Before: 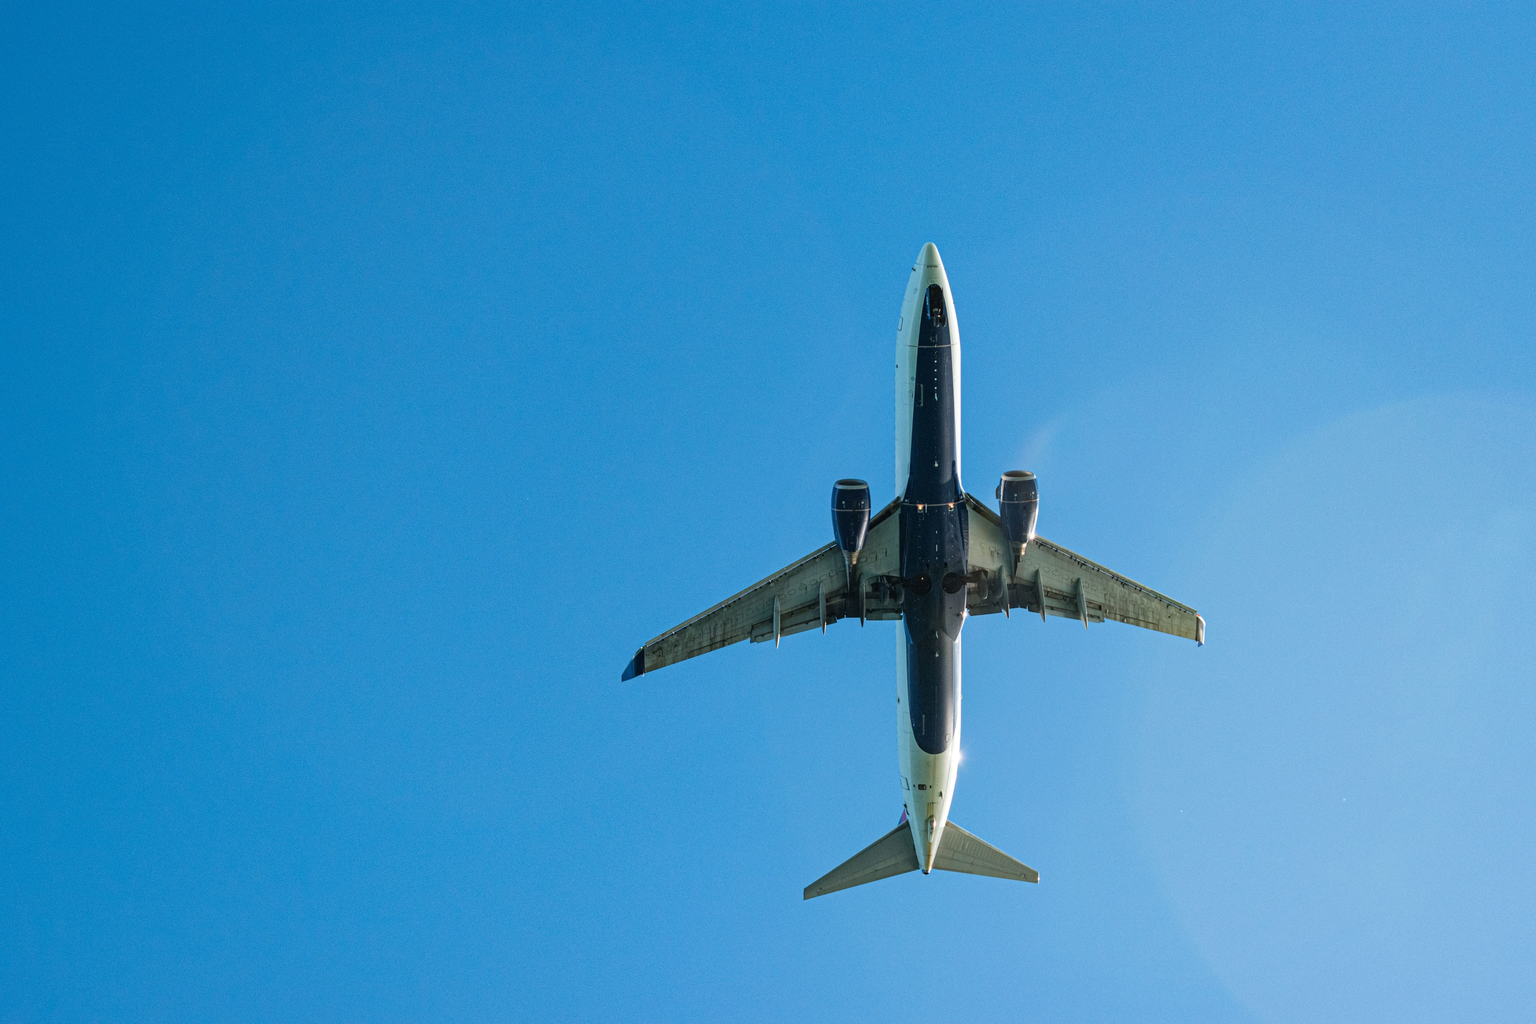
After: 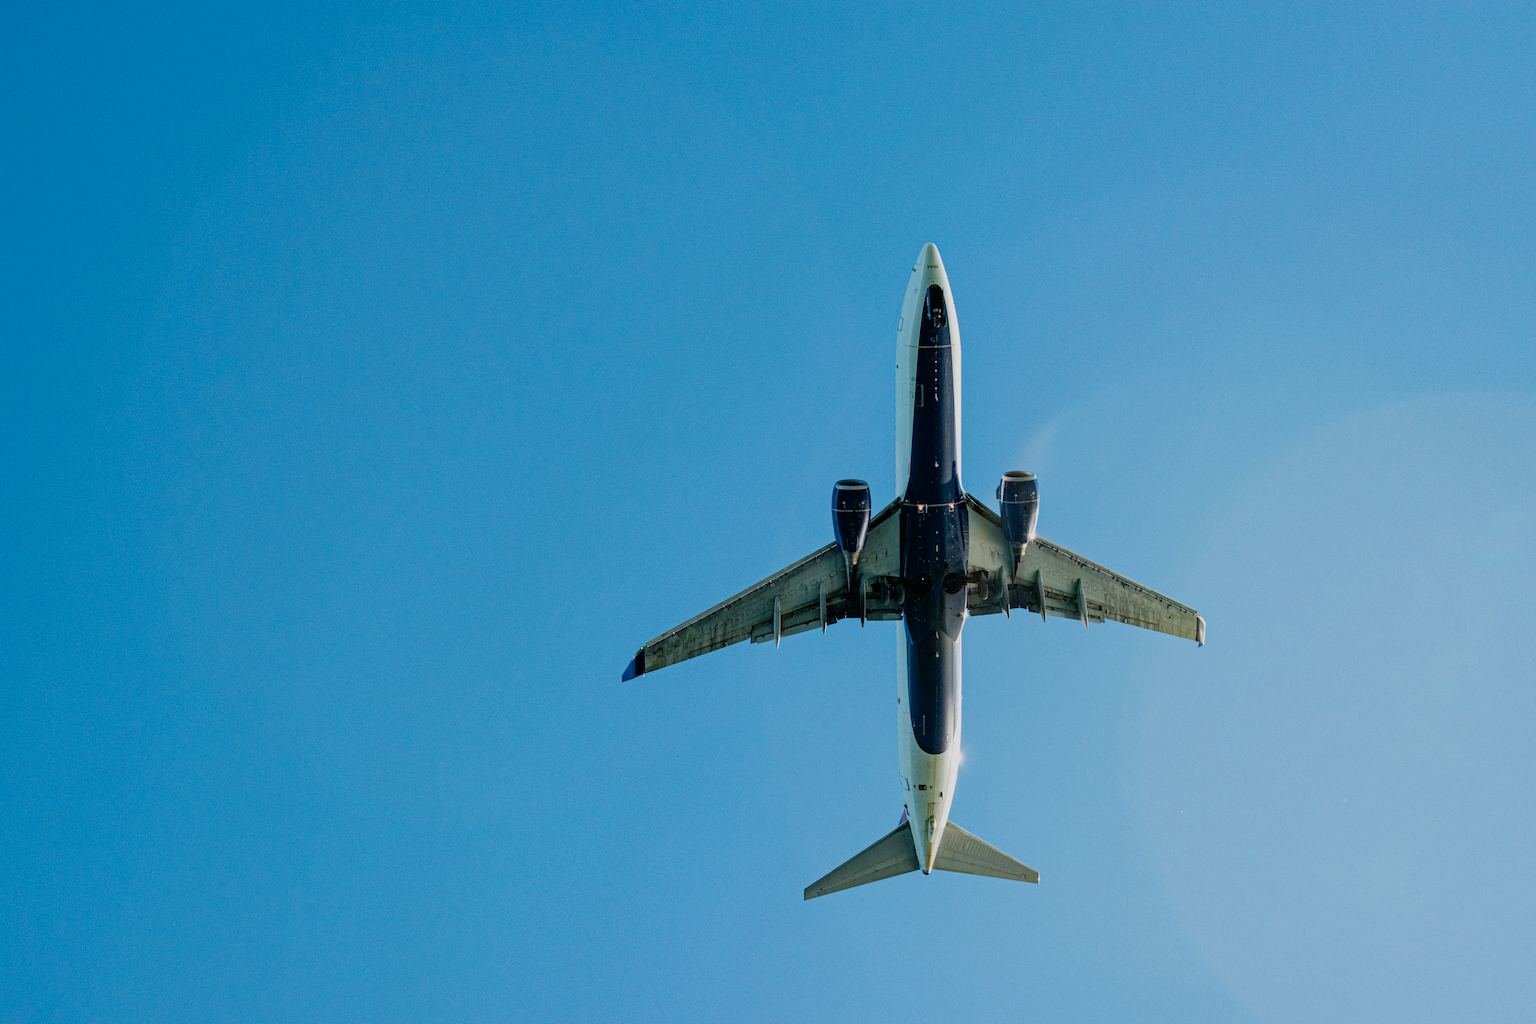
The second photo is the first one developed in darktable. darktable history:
filmic rgb: black relative exposure -7.88 EV, white relative exposure 4.18 EV, threshold 5.96 EV, hardness 4.03, latitude 52.09%, contrast 1.012, shadows ↔ highlights balance 5.46%, preserve chrominance no, color science v5 (2021), contrast in shadows safe, contrast in highlights safe, enable highlight reconstruction true
